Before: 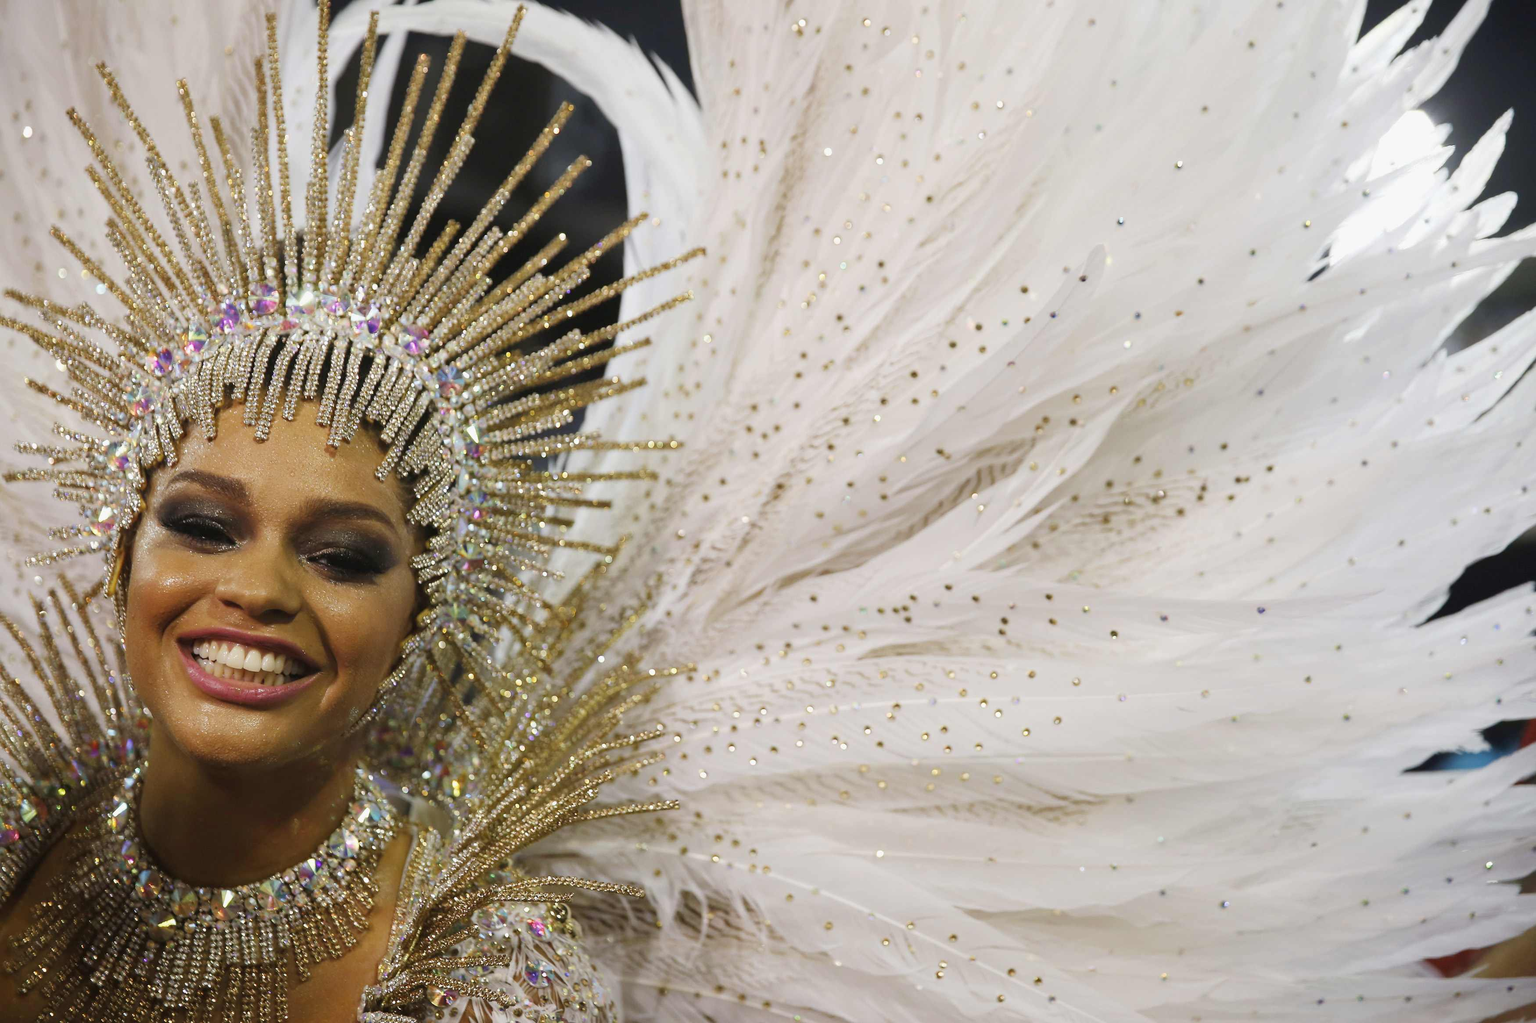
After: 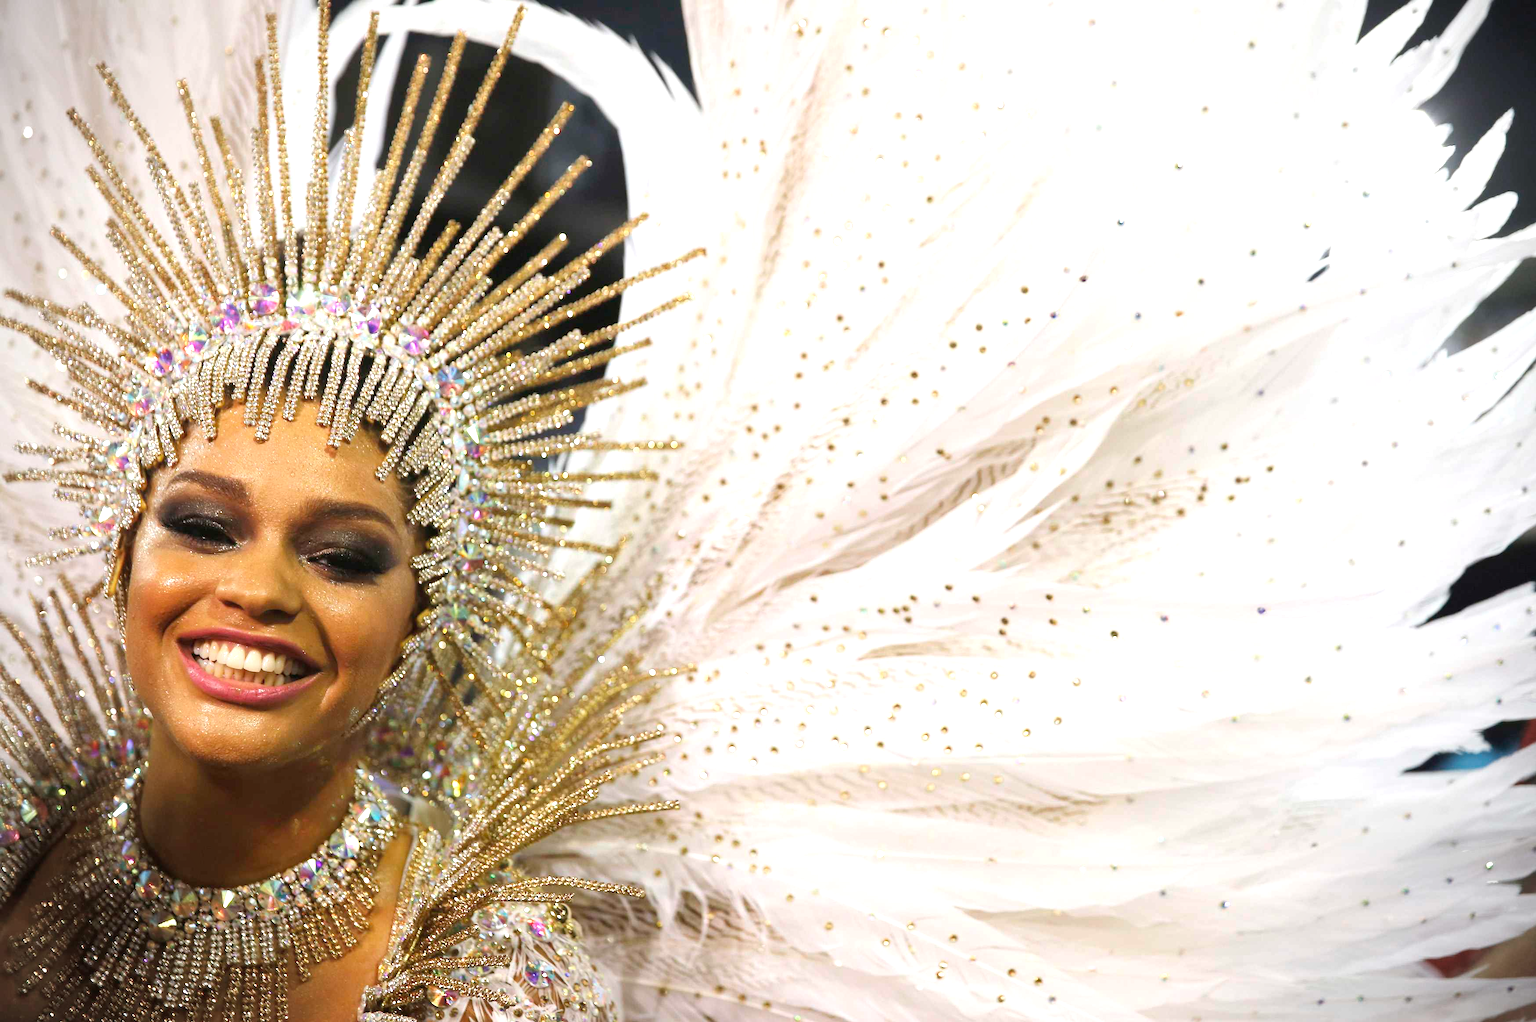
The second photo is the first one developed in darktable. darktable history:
levels: mode automatic, white 99.94%, levels [0.044, 0.475, 0.791]
exposure: exposure 0.776 EV, compensate highlight preservation false
vignetting: fall-off radius 61.09%, brightness -0.444, saturation -0.69
